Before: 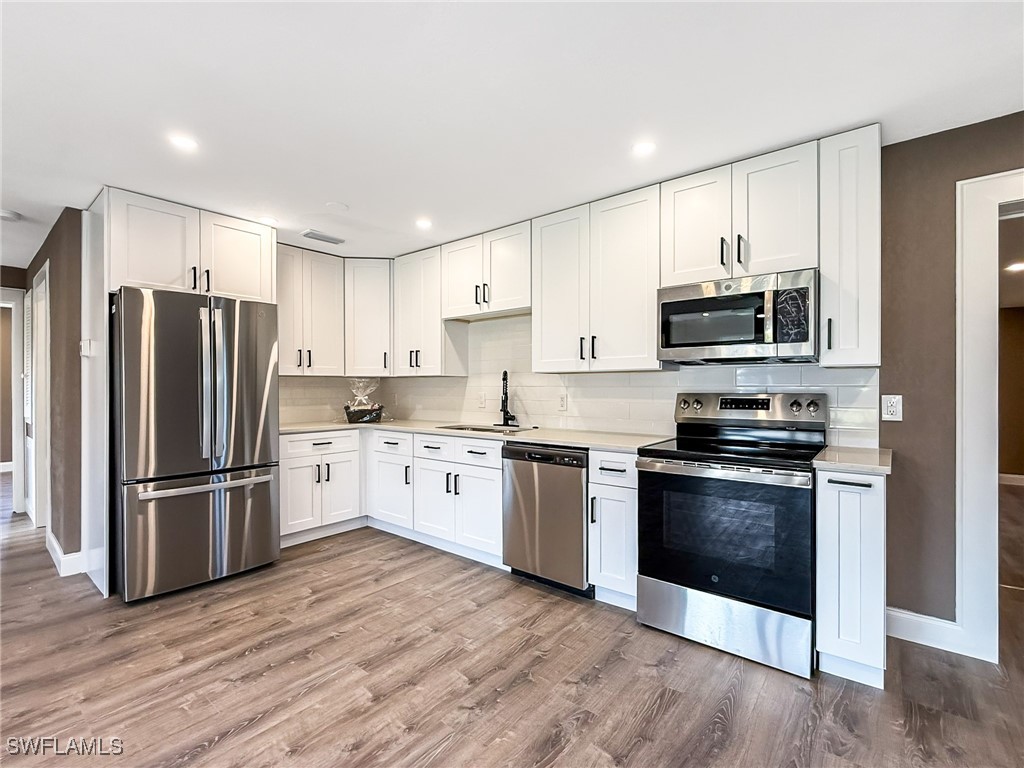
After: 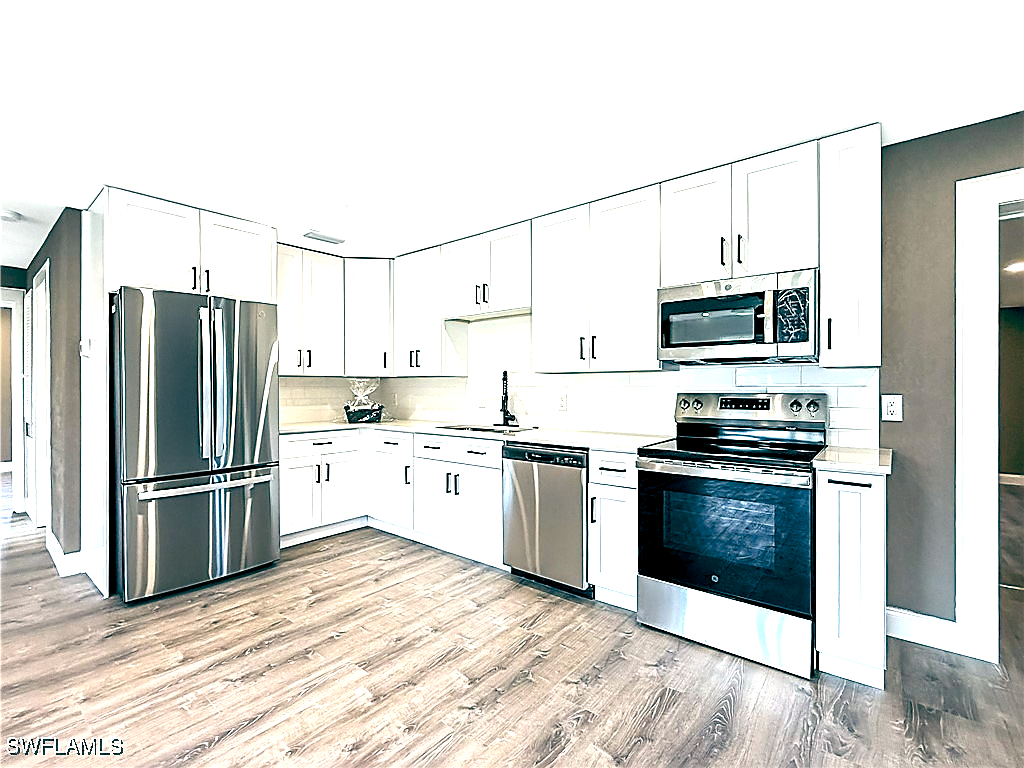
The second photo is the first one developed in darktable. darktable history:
contrast brightness saturation: contrast 0.063, brightness -0.009, saturation -0.219
color balance rgb: shadows lift › luminance -21.665%, shadows lift › chroma 8.9%, shadows lift › hue 284.79°, global offset › luminance -0.533%, global offset › chroma 0.908%, global offset › hue 176.26°, shadows fall-off 101.402%, linear chroma grading › global chroma 15.521%, perceptual saturation grading › global saturation 0.025%, mask middle-gray fulcrum 21.664%, global vibrance 14.881%
exposure: black level correction 0, exposure 1.099 EV, compensate exposure bias true, compensate highlight preservation false
sharpen: radius 1.354, amount 1.235, threshold 0.788
